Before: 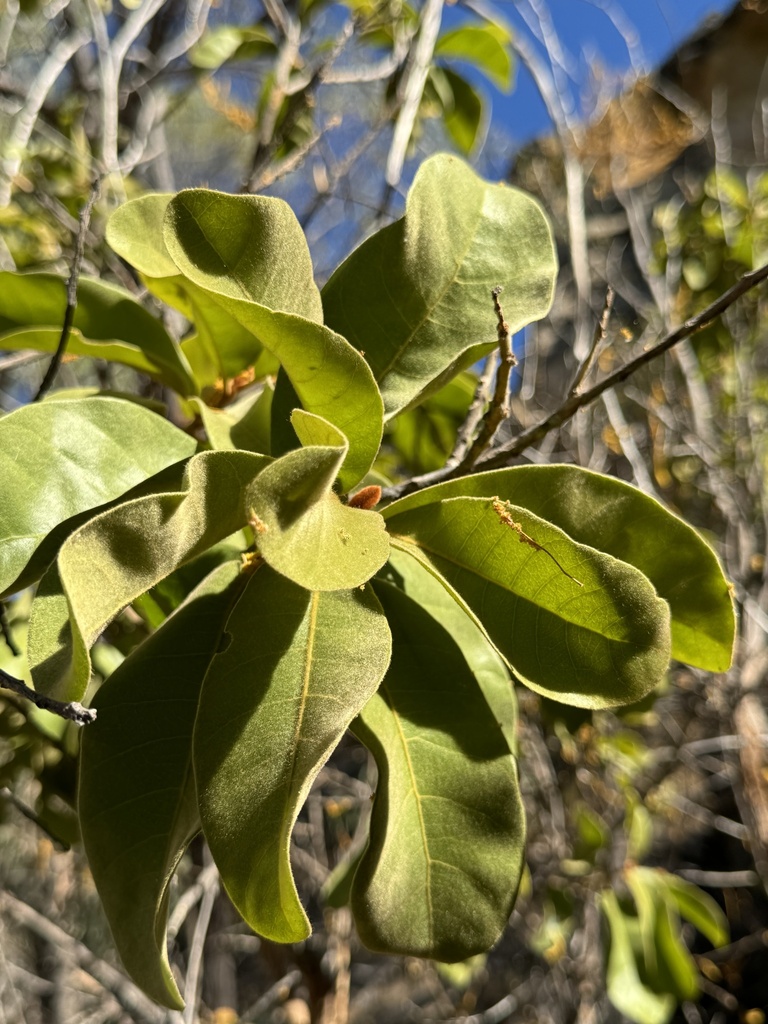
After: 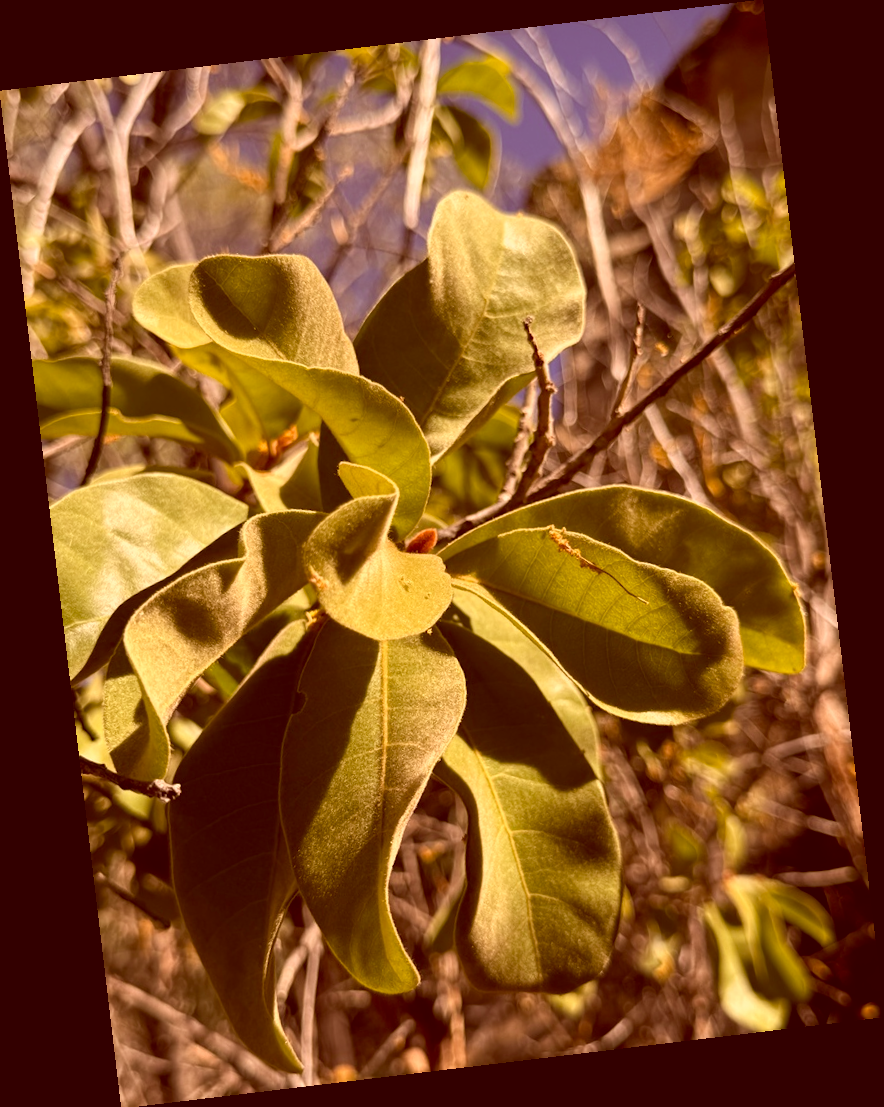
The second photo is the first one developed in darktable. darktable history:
color balance rgb: shadows lift › chroma 5.41%, shadows lift › hue 240°, highlights gain › chroma 3.74%, highlights gain › hue 60°, saturation formula JzAzBz (2021)
color correction: highlights a* 9.03, highlights b* 8.71, shadows a* 40, shadows b* 40, saturation 0.8
rotate and perspective: rotation -6.83°, automatic cropping off
shadows and highlights: shadows -24.28, highlights 49.77, soften with gaussian
